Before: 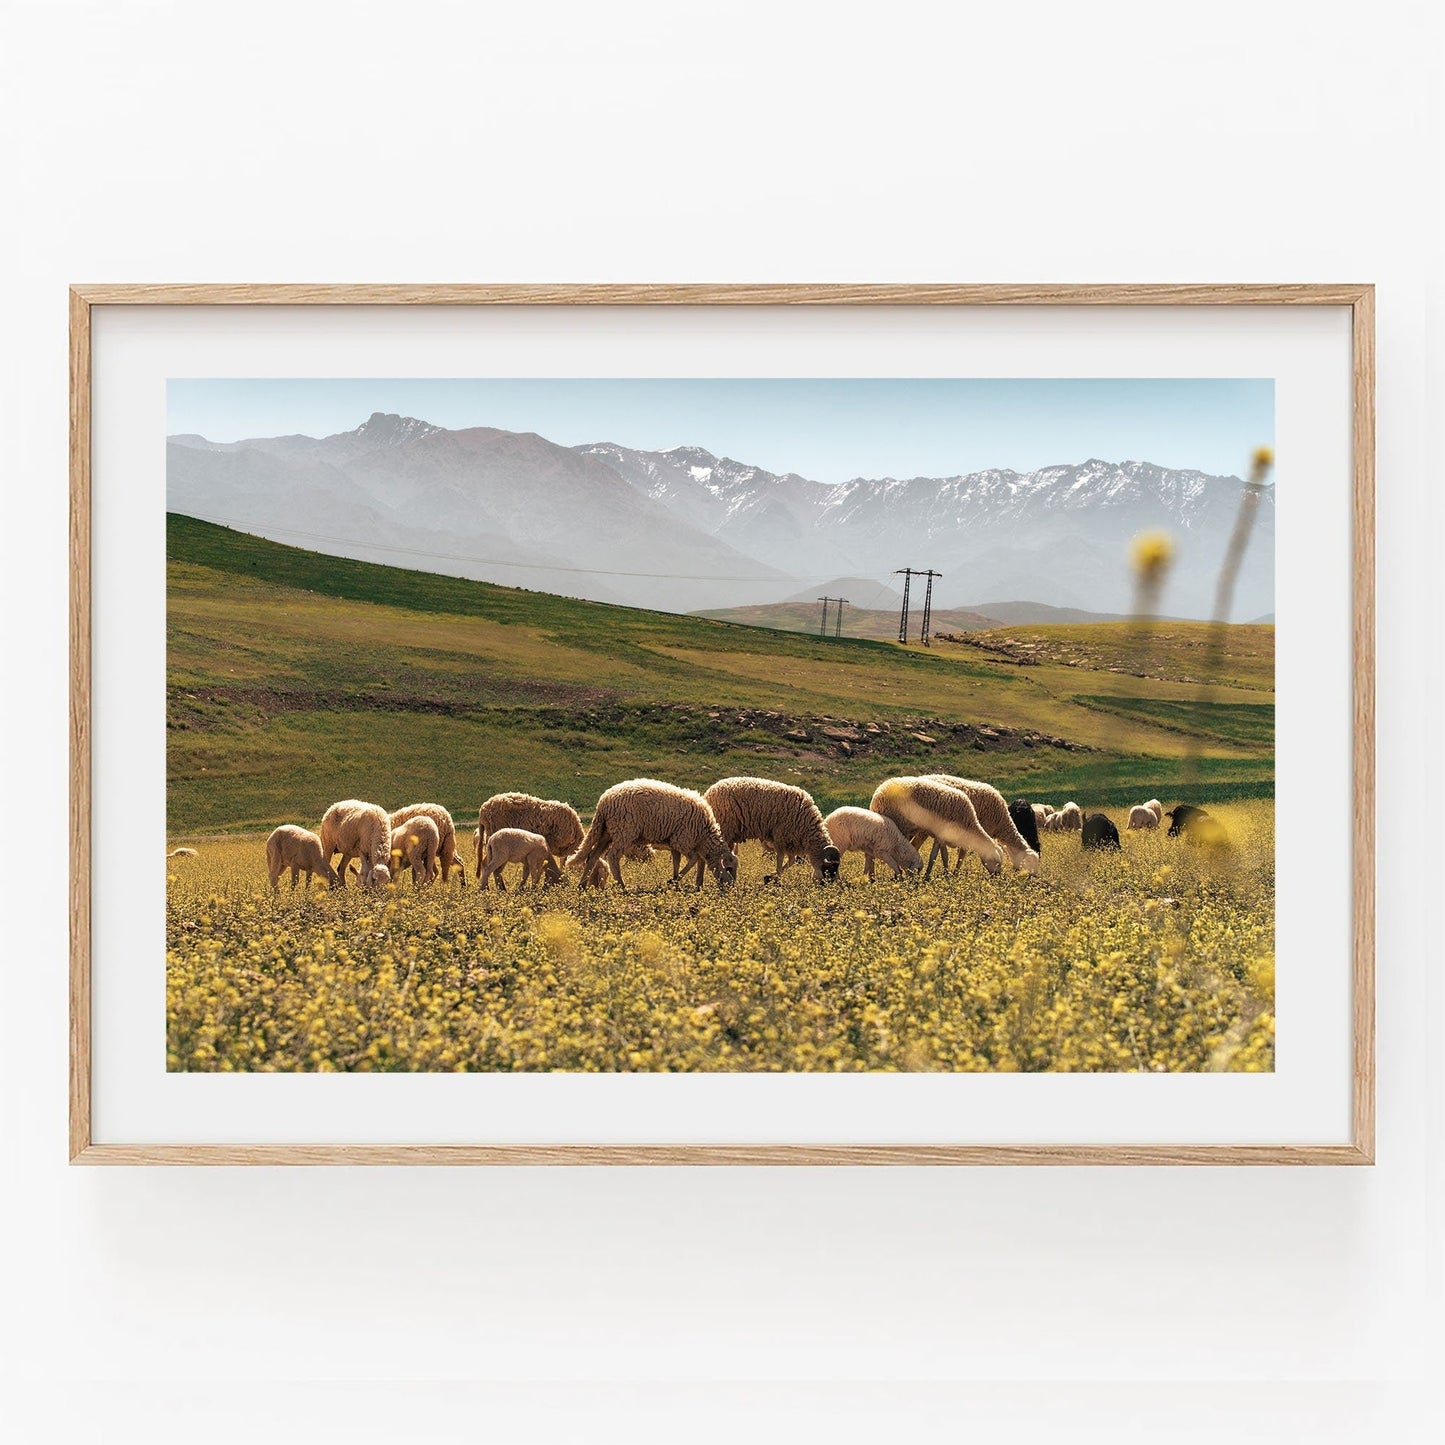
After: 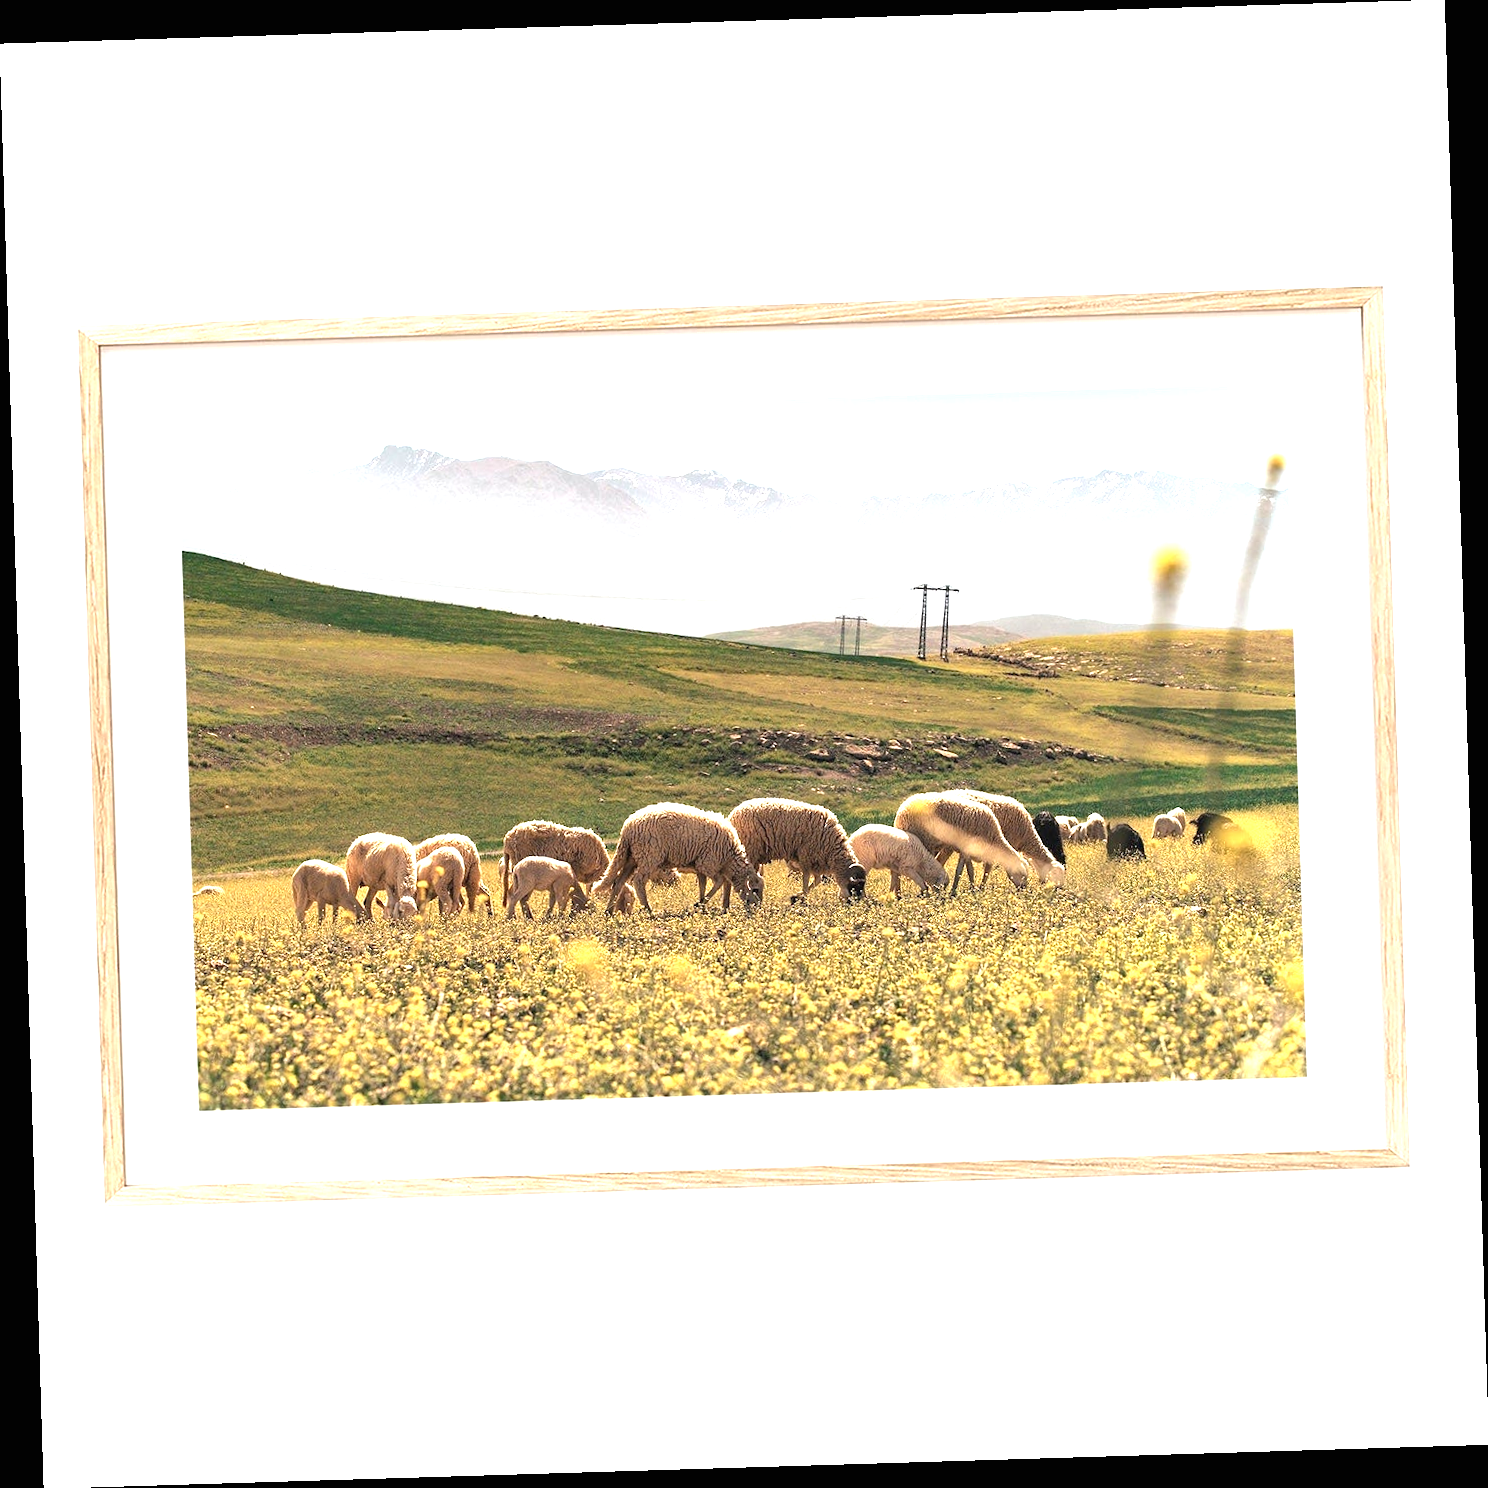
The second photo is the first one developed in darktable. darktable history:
rotate and perspective: rotation -1.75°, automatic cropping off
color zones: curves: ch1 [(0, 0.469) (0.01, 0.469) (0.12, 0.446) (0.248, 0.469) (0.5, 0.5) (0.748, 0.5) (0.99, 0.469) (1, 0.469)]
exposure: black level correction 0, exposure 1.2 EV, compensate exposure bias true, compensate highlight preservation false
